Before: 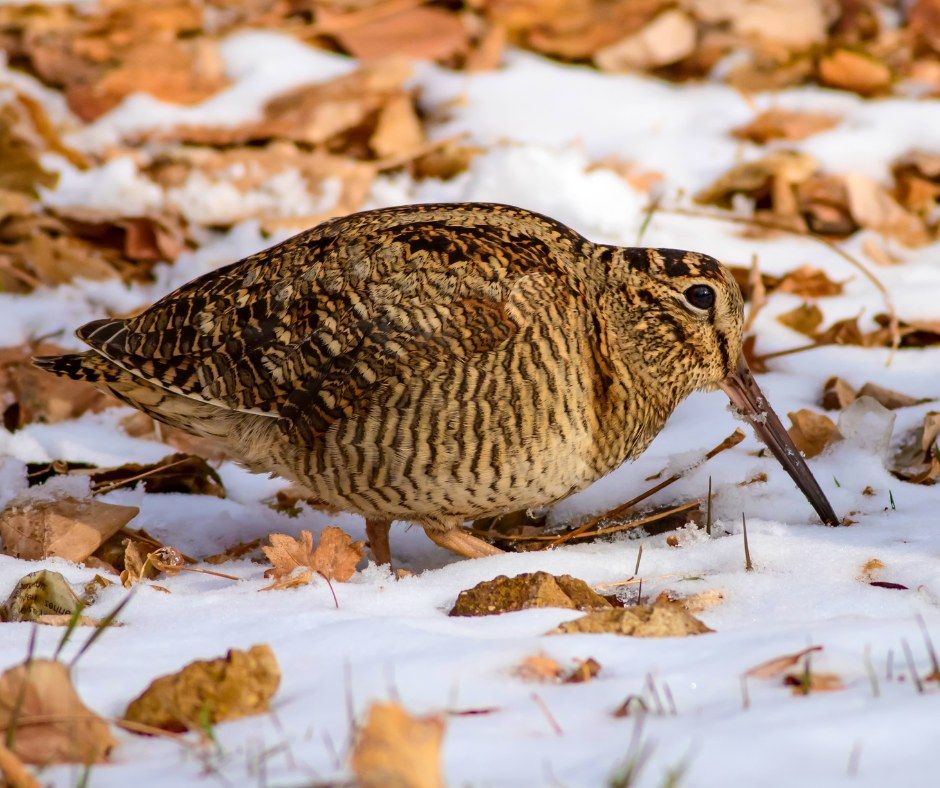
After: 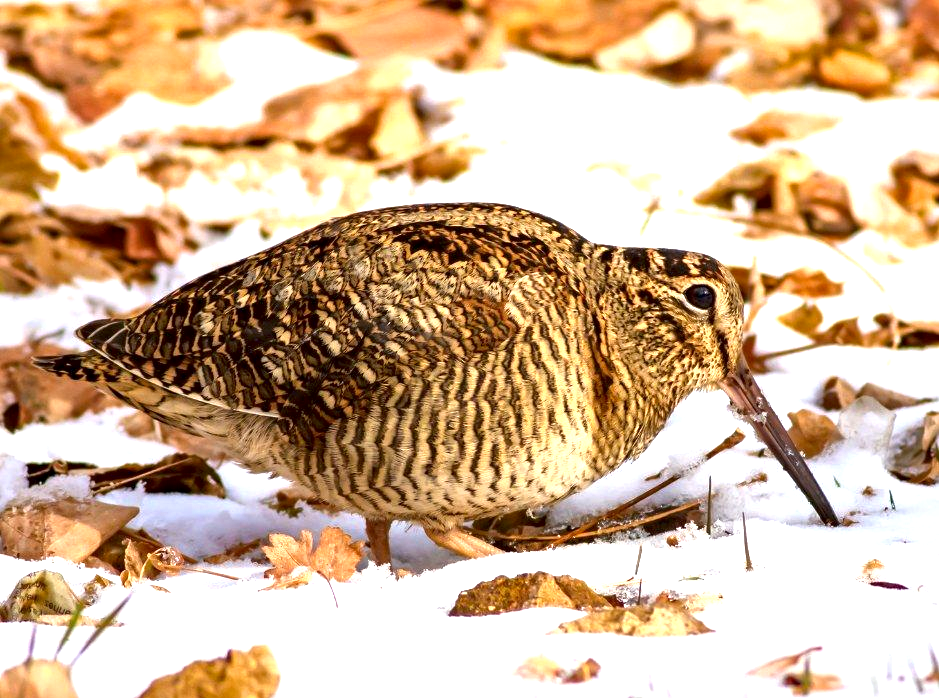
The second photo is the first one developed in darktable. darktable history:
exposure: black level correction 0.001, exposure 1.05 EV, compensate highlight preservation false
tone equalizer: edges refinement/feathering 500, mask exposure compensation -1.57 EV, preserve details no
local contrast: mode bilateral grid, contrast 100, coarseness 100, detail 165%, midtone range 0.2
crop and rotate: top 0%, bottom 11.36%
